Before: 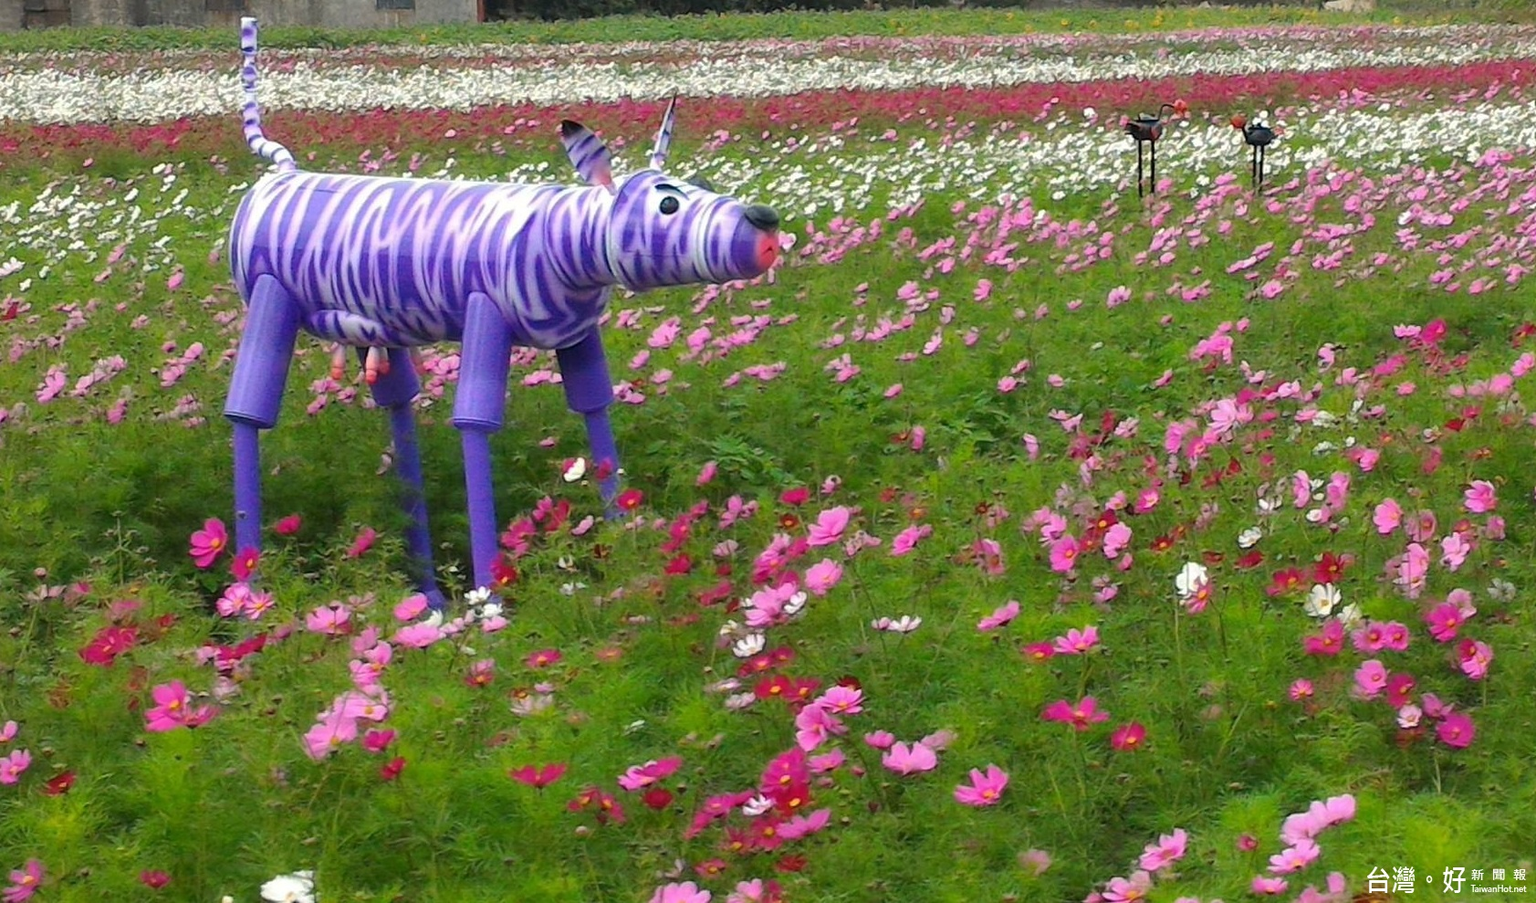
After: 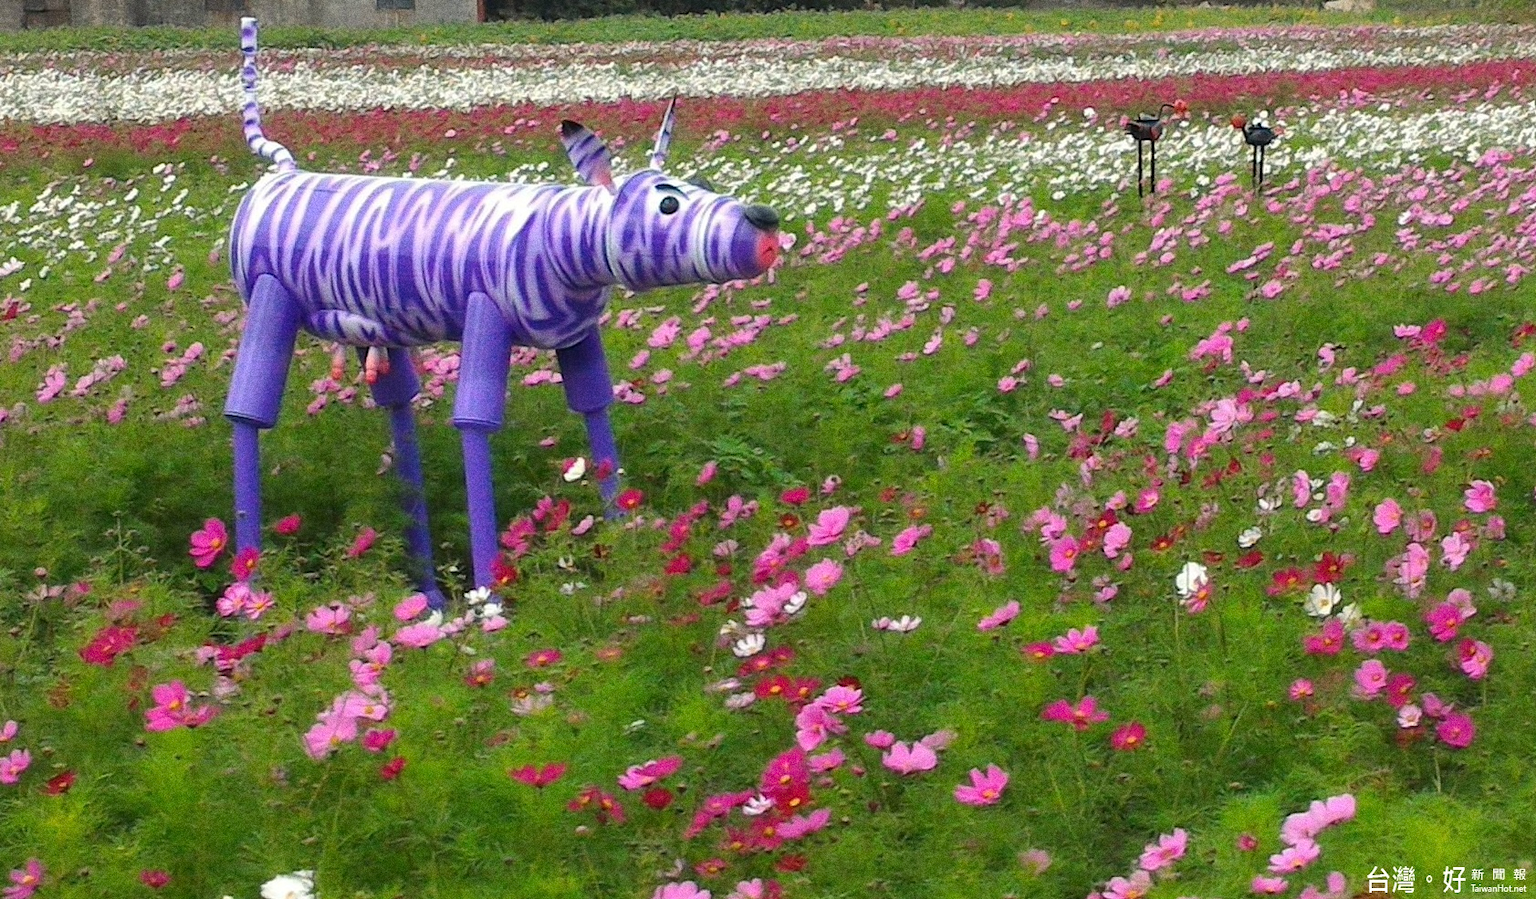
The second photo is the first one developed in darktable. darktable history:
grain: coarseness 0.09 ISO, strength 40%
crop: top 0.05%, bottom 0.098%
